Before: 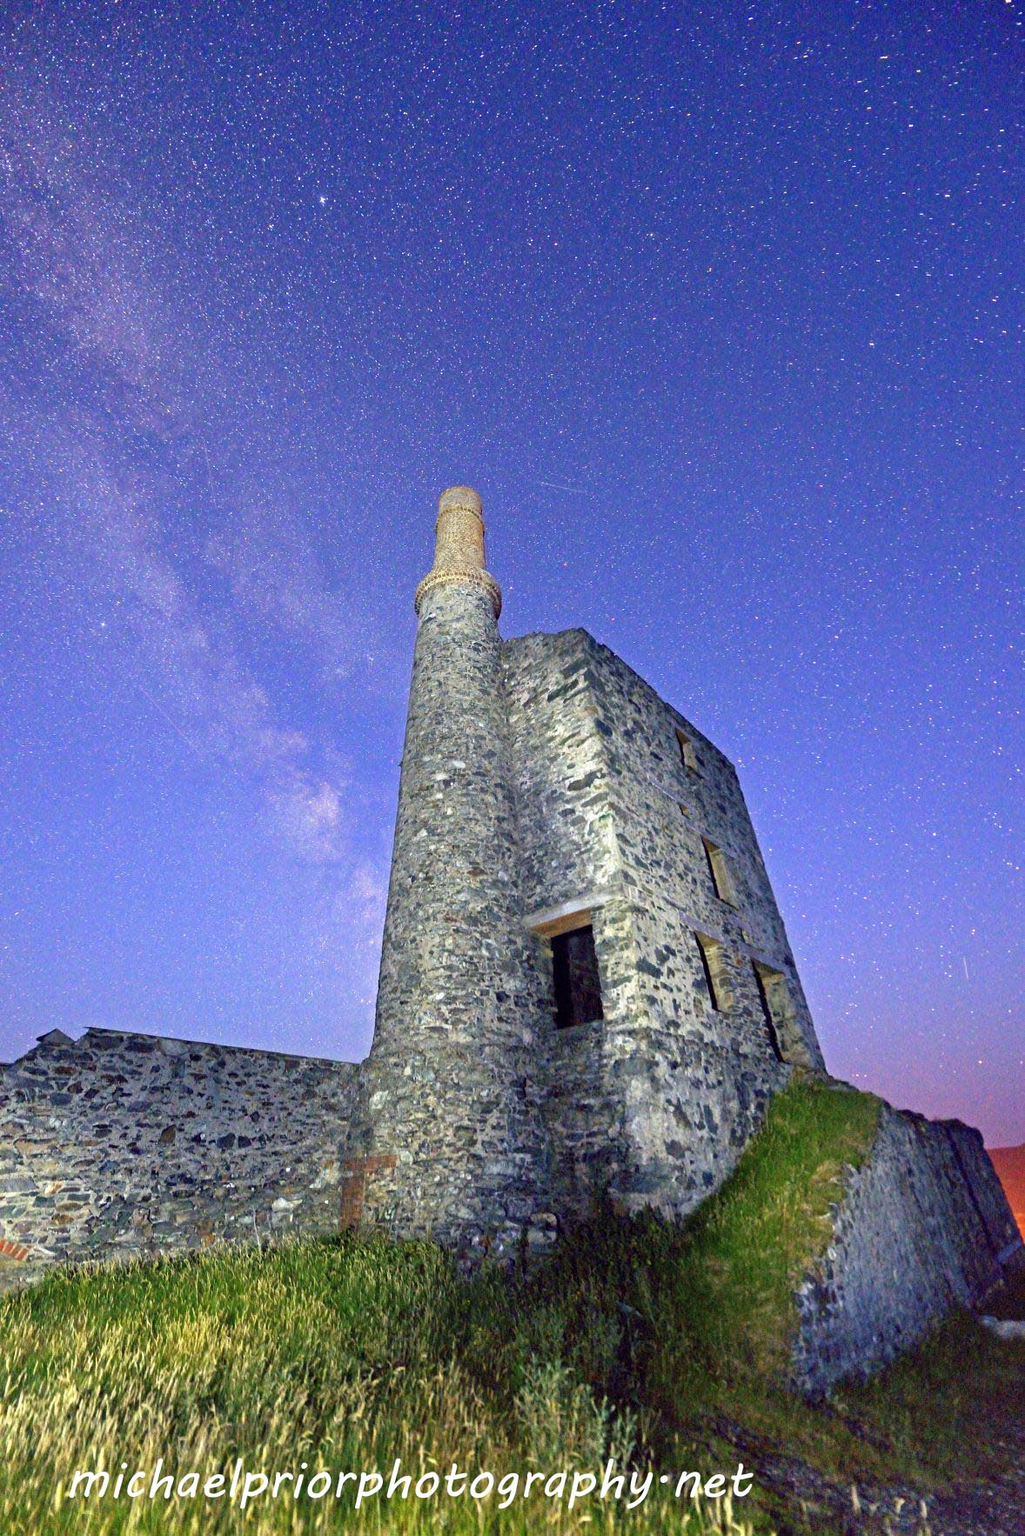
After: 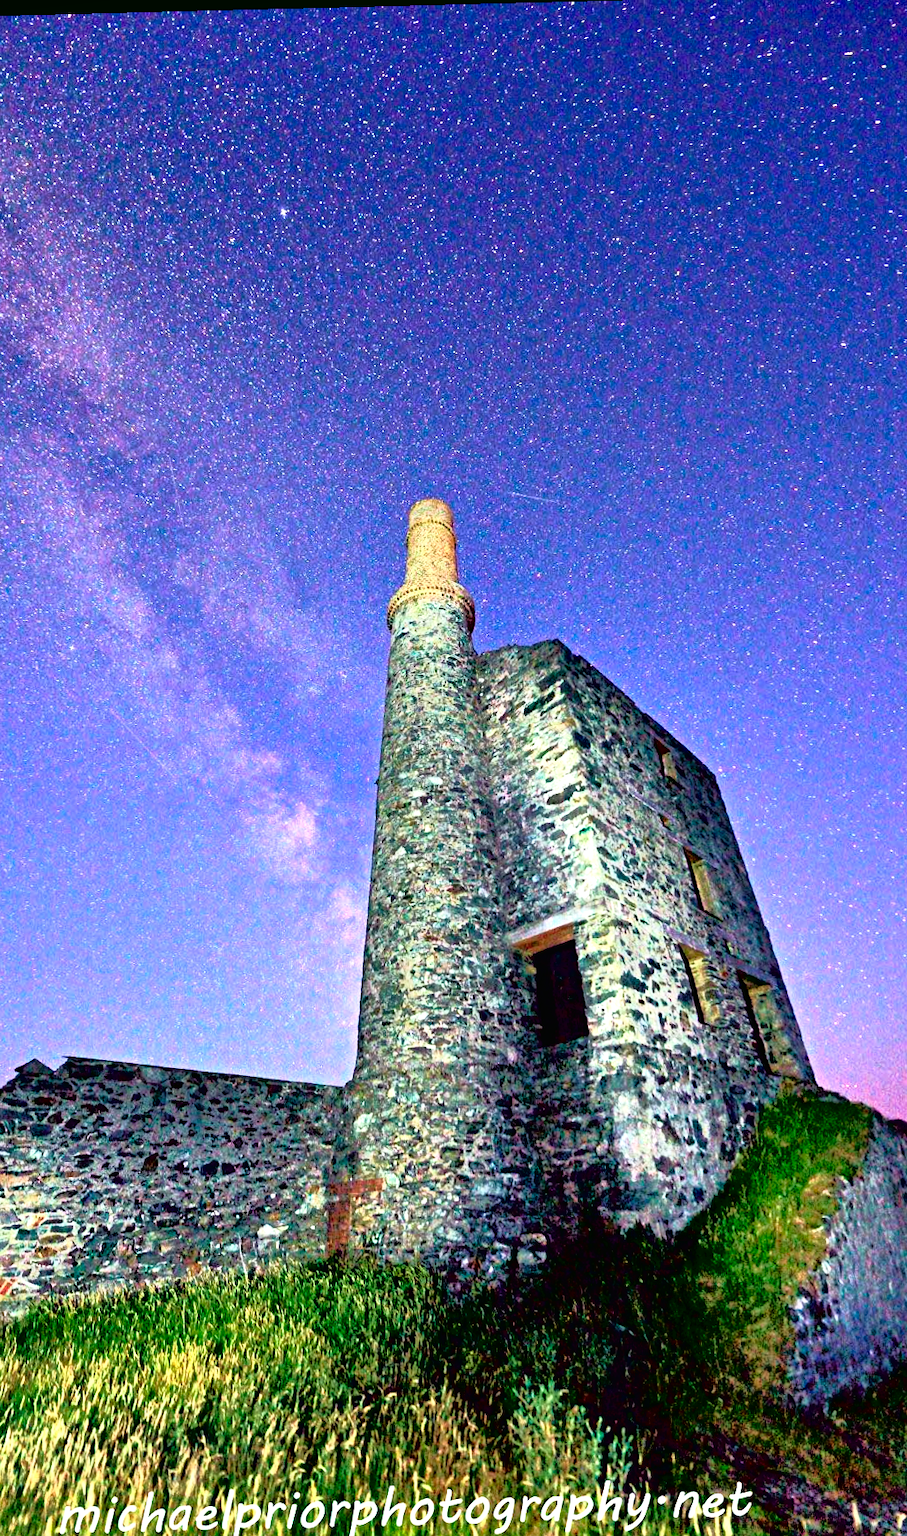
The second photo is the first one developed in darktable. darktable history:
velvia: on, module defaults
crop and rotate: angle 1.43°, left 4.503%, top 0.523%, right 11.187%, bottom 2.376%
tone curve: curves: ch0 [(0, 0.01) (0.037, 0.032) (0.131, 0.108) (0.275, 0.258) (0.483, 0.512) (0.61, 0.661) (0.696, 0.76) (0.792, 0.867) (0.911, 0.955) (0.997, 0.995)]; ch1 [(0, 0) (0.308, 0.268) (0.425, 0.383) (0.503, 0.502) (0.529, 0.543) (0.706, 0.754) (0.869, 0.907) (1, 1)]; ch2 [(0, 0) (0.228, 0.196) (0.336, 0.315) (0.399, 0.403) (0.485, 0.487) (0.502, 0.502) (0.525, 0.523) (0.545, 0.552) (0.587, 0.61) (0.636, 0.654) (0.711, 0.729) (0.855, 0.87) (0.998, 0.977)], color space Lab, independent channels, preserve colors none
contrast equalizer: y [[0.6 ×6], [0.55 ×6], [0 ×6], [0 ×6], [0 ×6]]
tone equalizer: -8 EV -1.86 EV, -7 EV -1.15 EV, -6 EV -1.64 EV, edges refinement/feathering 500, mask exposure compensation -1.57 EV, preserve details no
